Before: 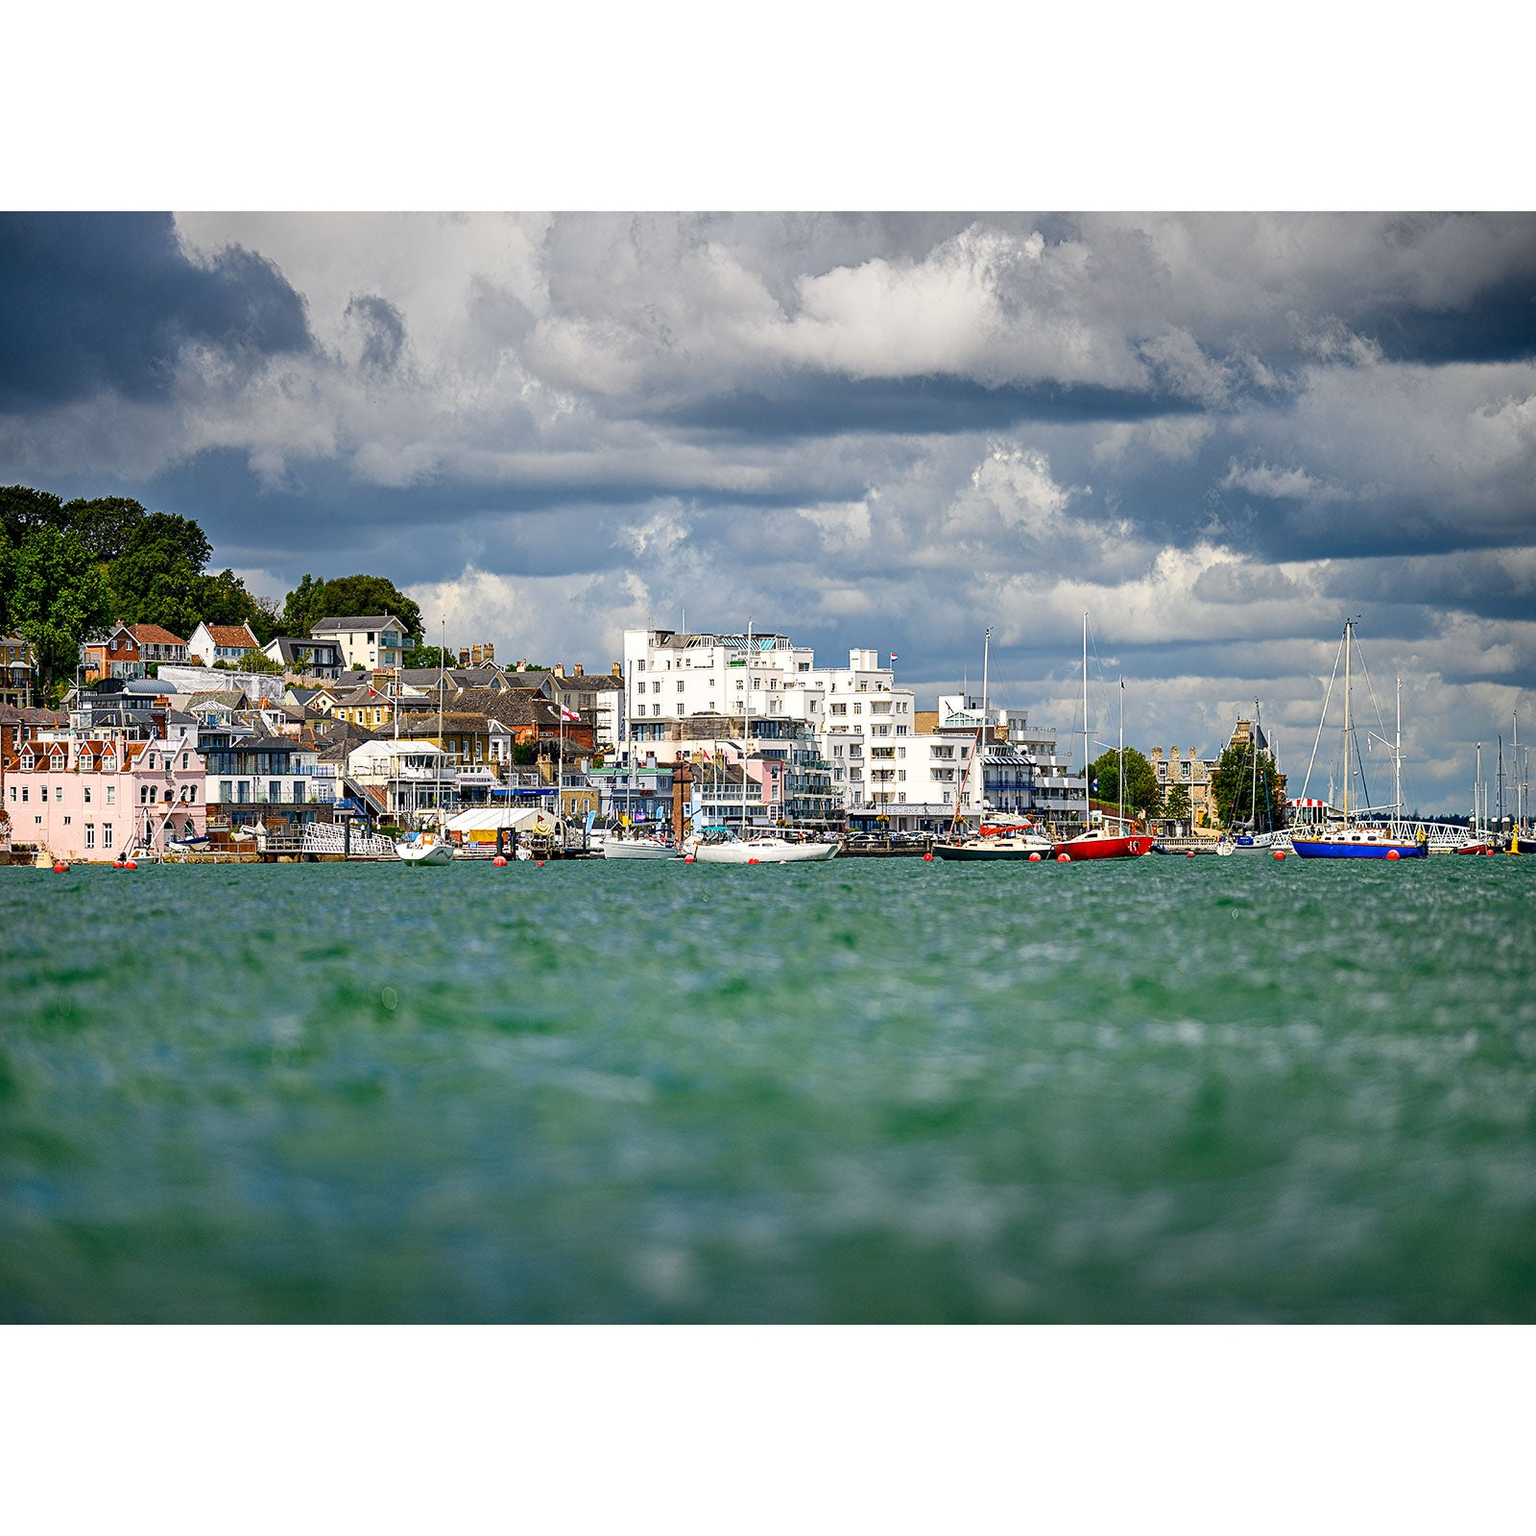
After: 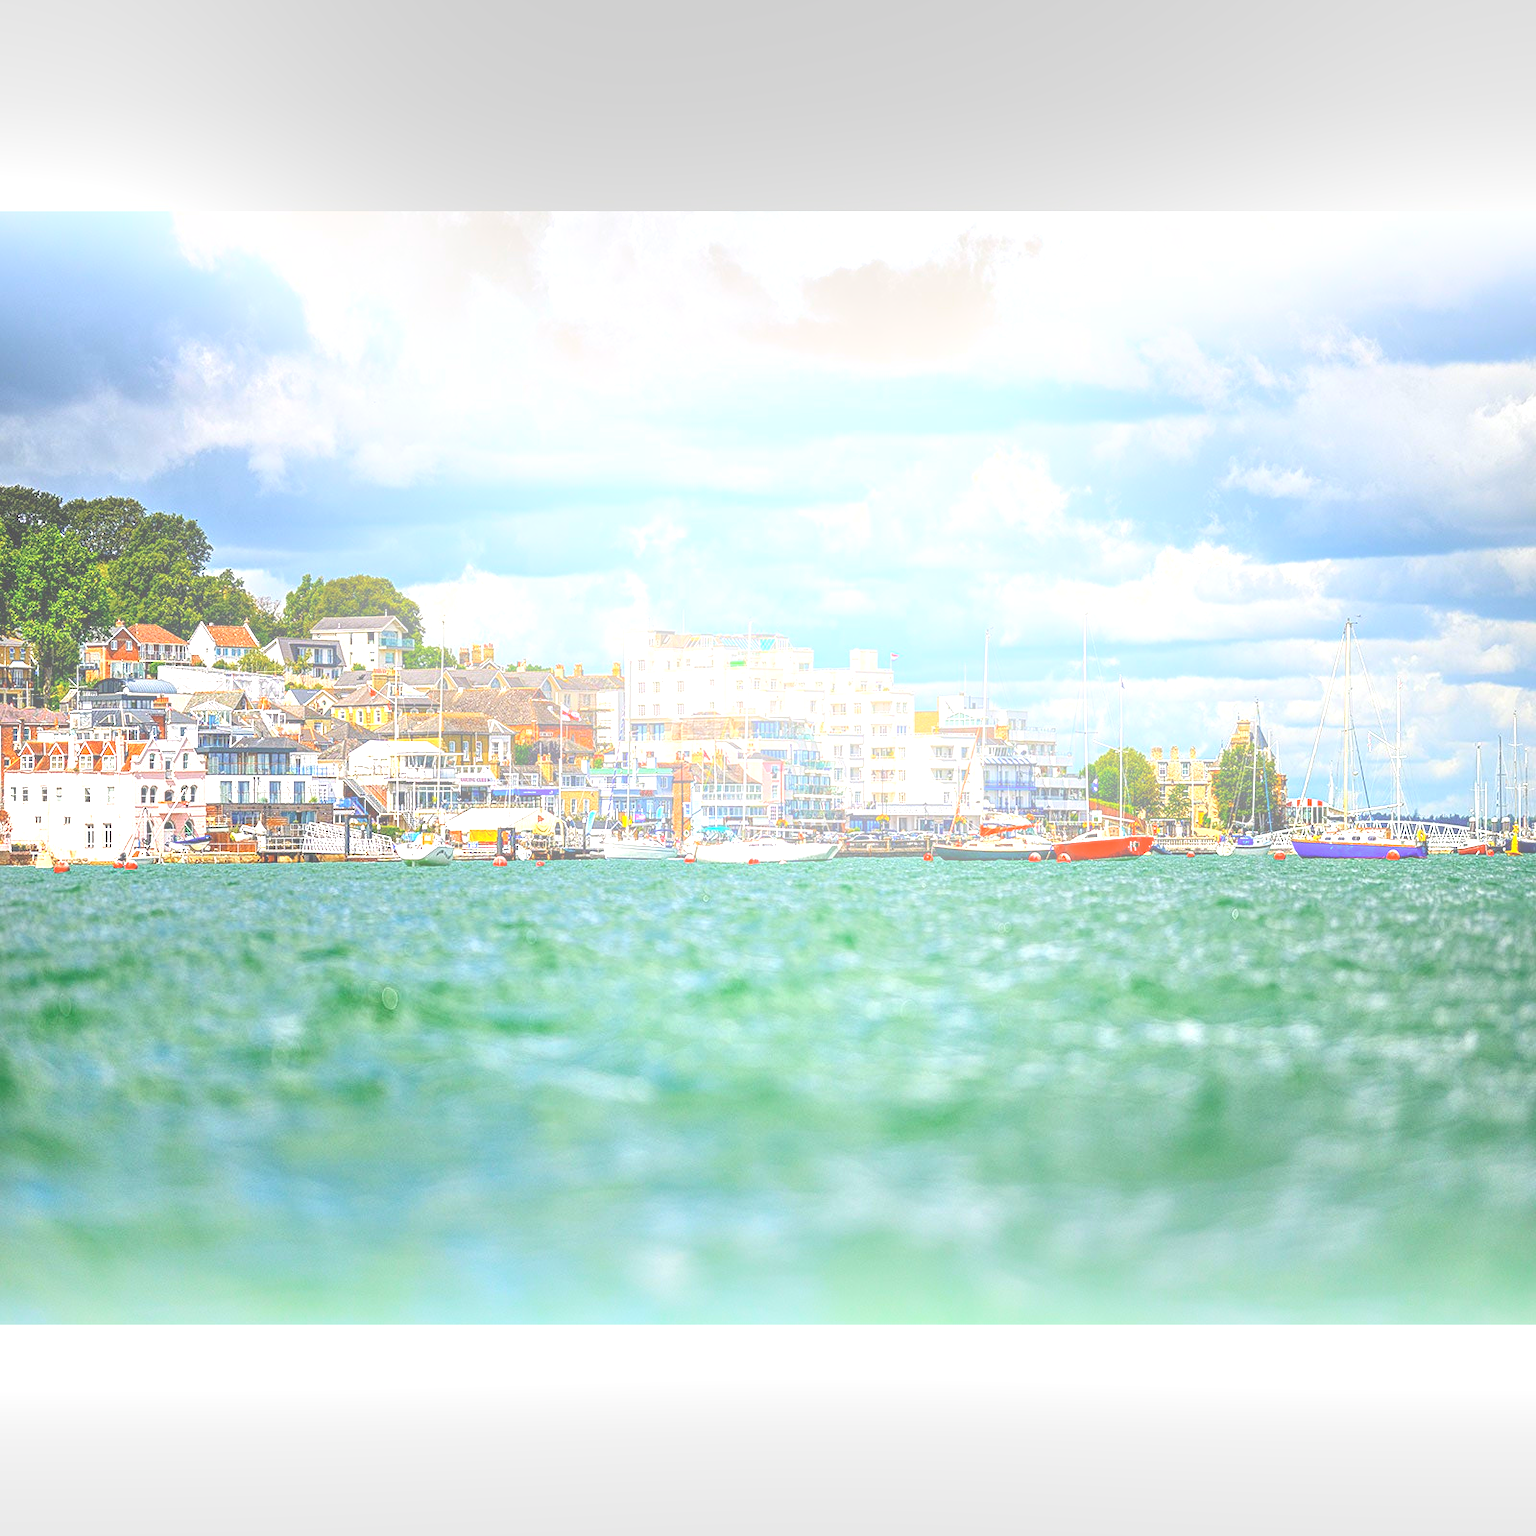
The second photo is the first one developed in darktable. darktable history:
exposure: black level correction 0, exposure 1.1 EV, compensate highlight preservation false
local contrast: detail 130%
bloom: size 40%
